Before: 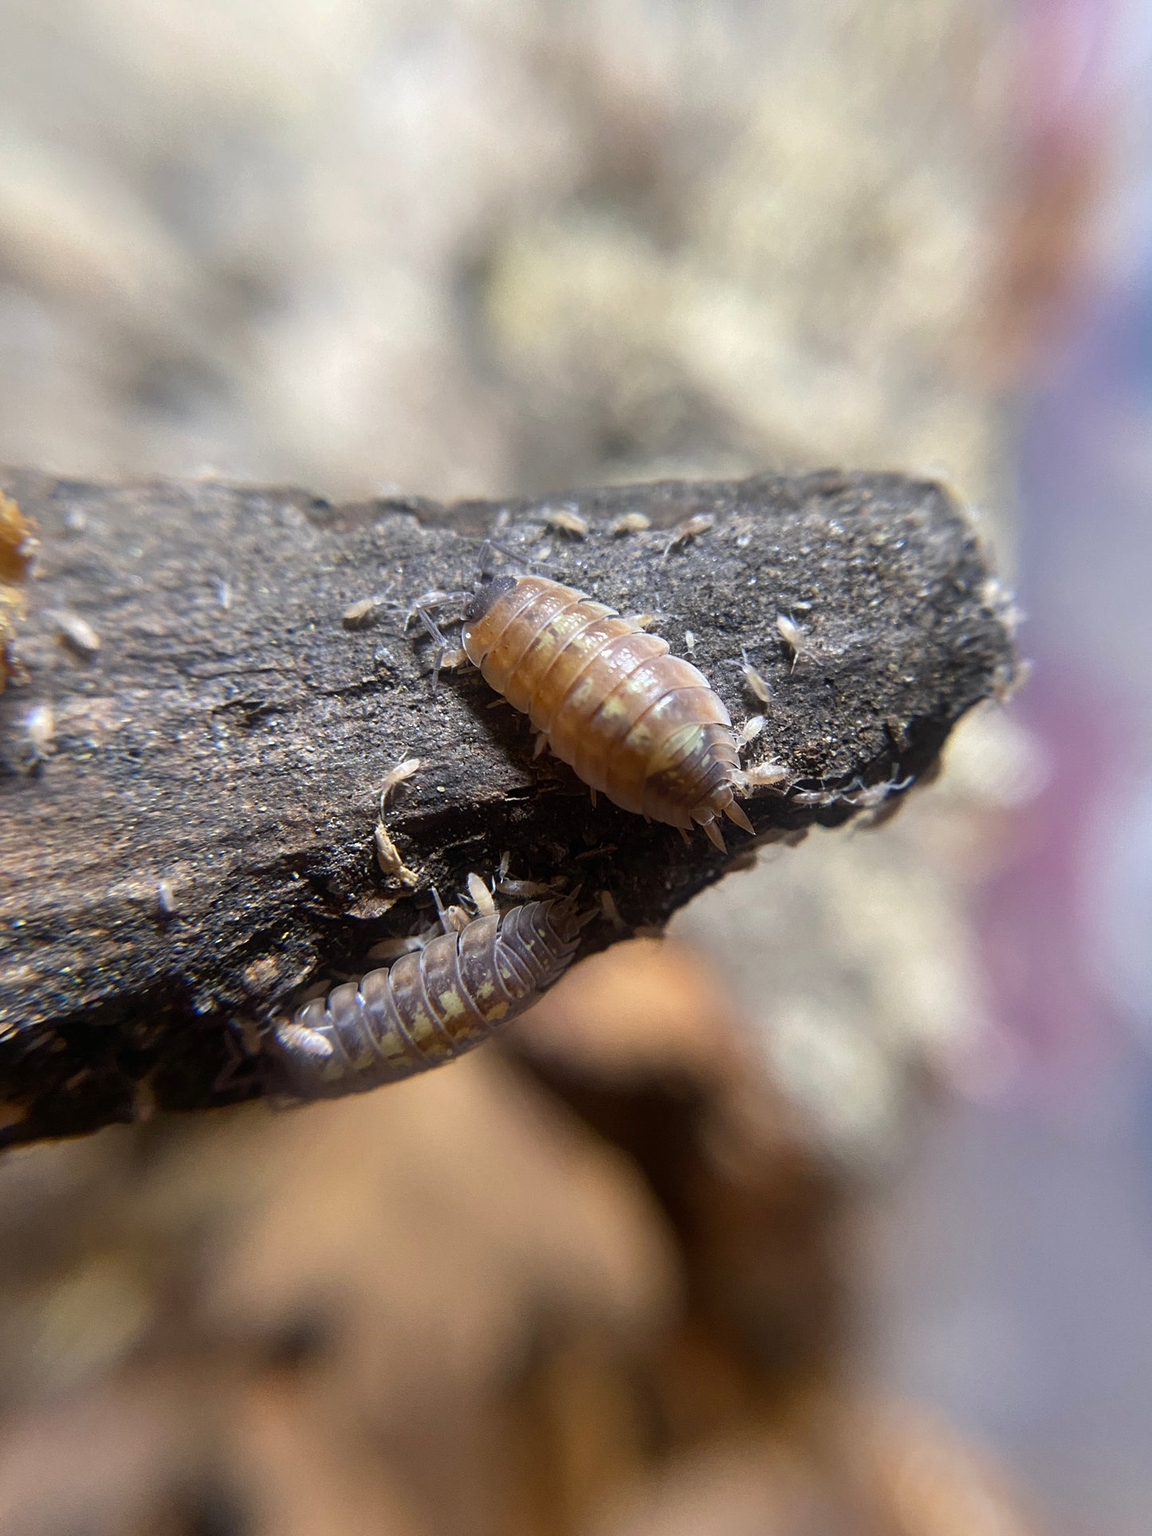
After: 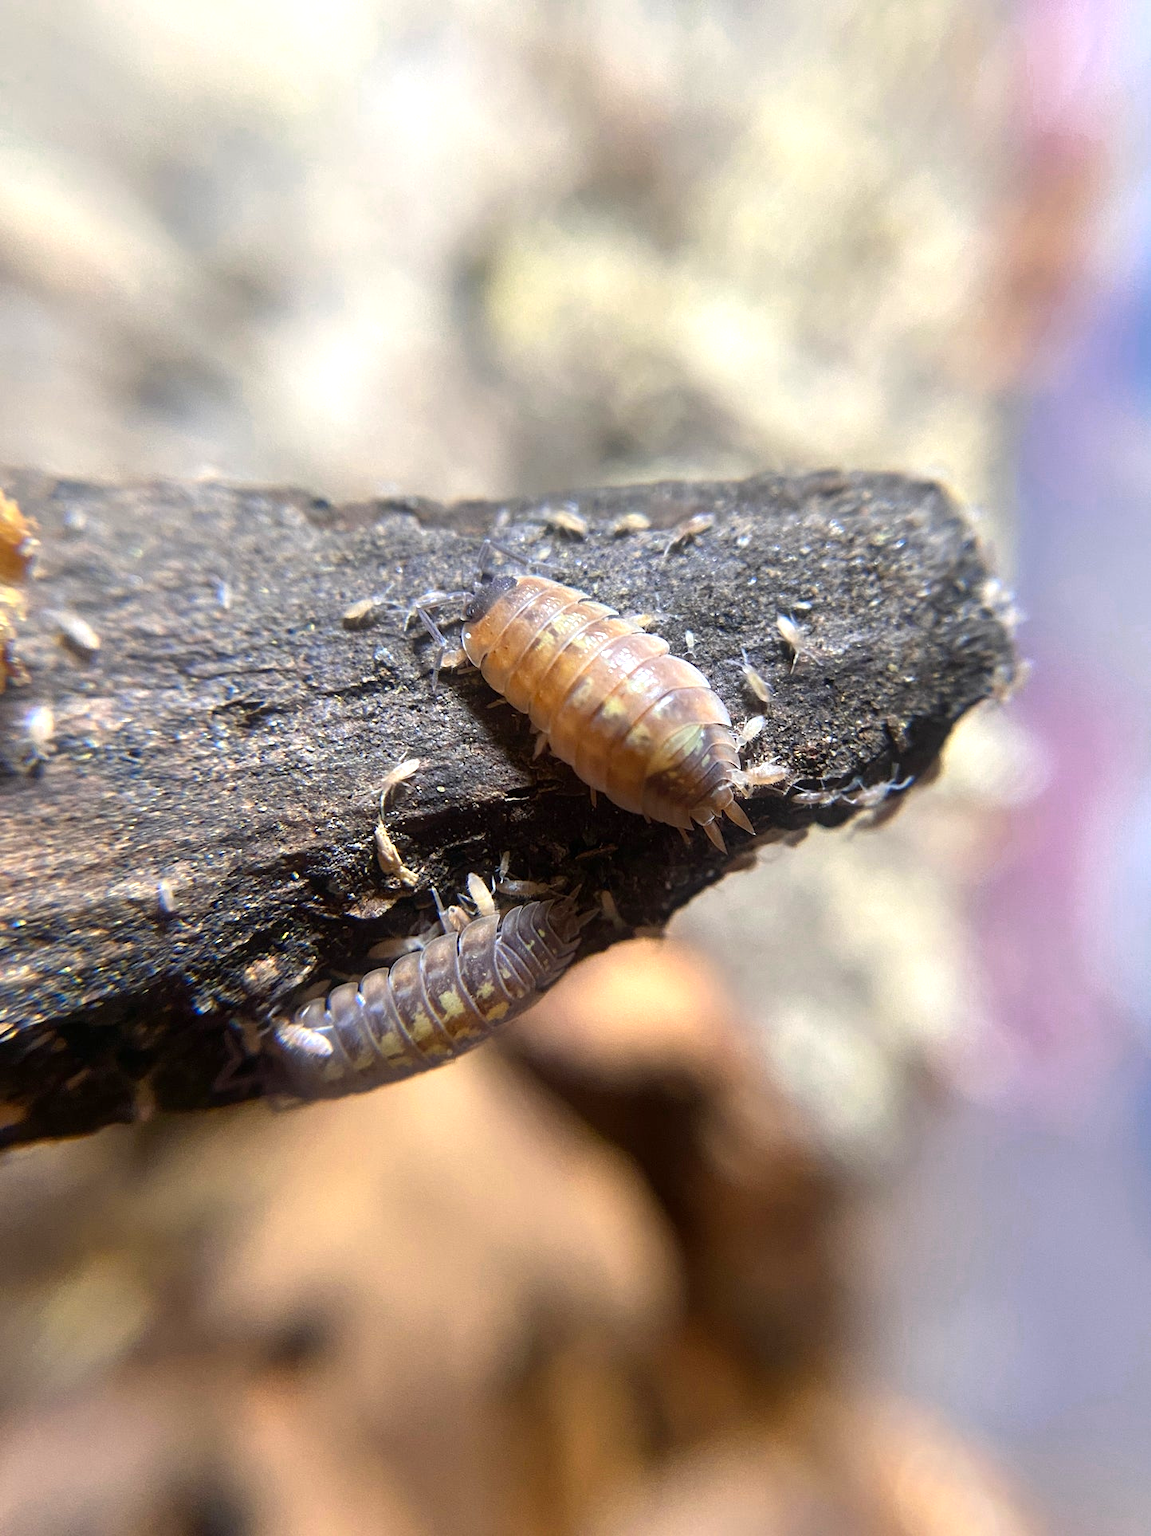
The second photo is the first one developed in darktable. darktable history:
color zones: curves: ch0 [(0.099, 0.624) (0.257, 0.596) (0.384, 0.376) (0.529, 0.492) (0.697, 0.564) (0.768, 0.532) (0.908, 0.644)]; ch1 [(0.112, 0.564) (0.254, 0.612) (0.432, 0.676) (0.592, 0.456) (0.743, 0.684) (0.888, 0.536)]; ch2 [(0.25, 0.5) (0.469, 0.36) (0.75, 0.5)]
exposure: exposure 0.298 EV, compensate highlight preservation false
